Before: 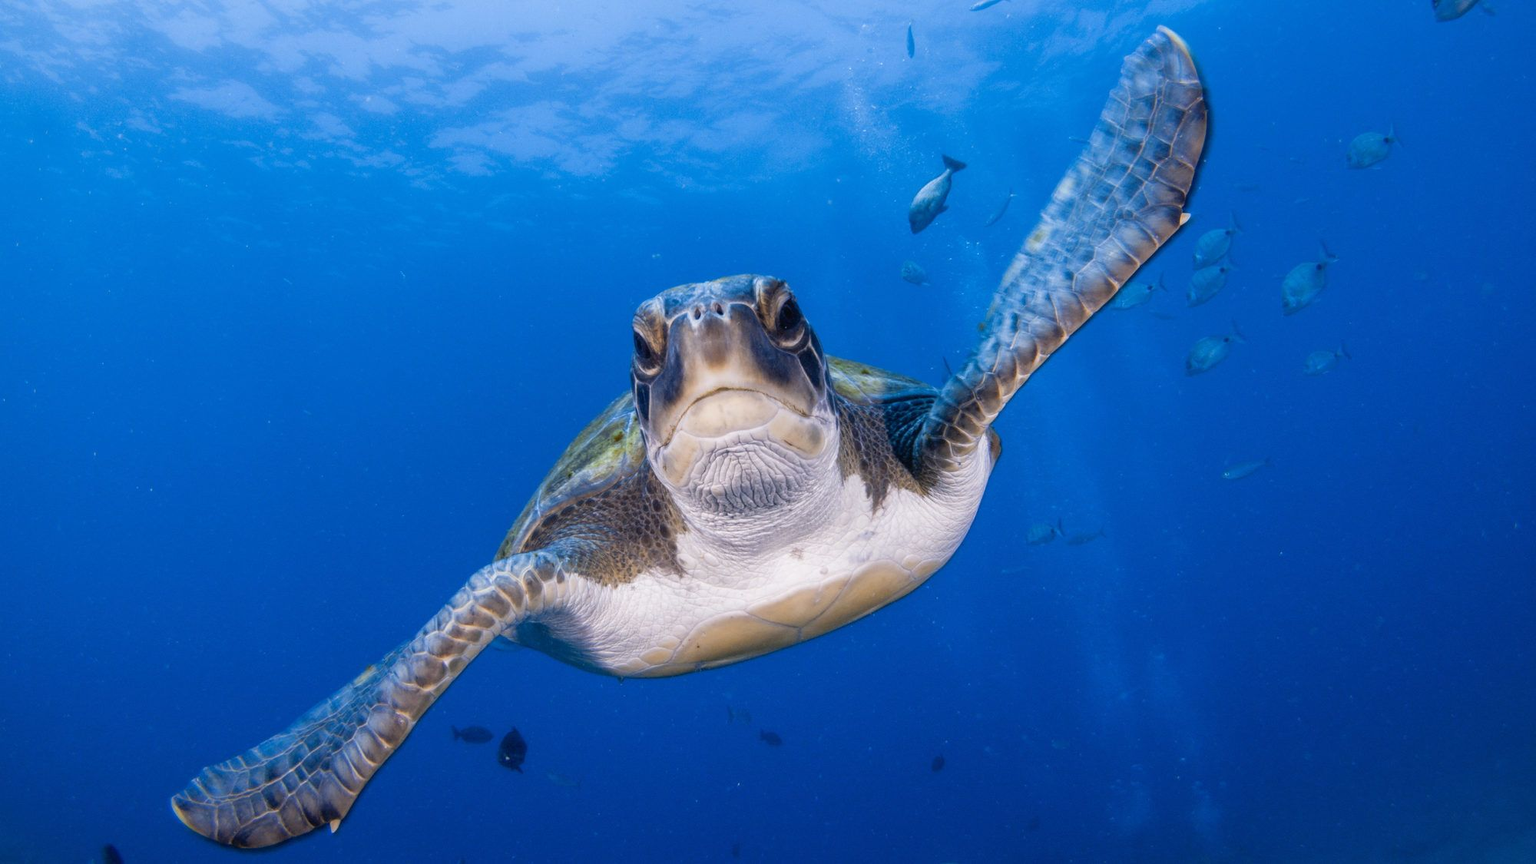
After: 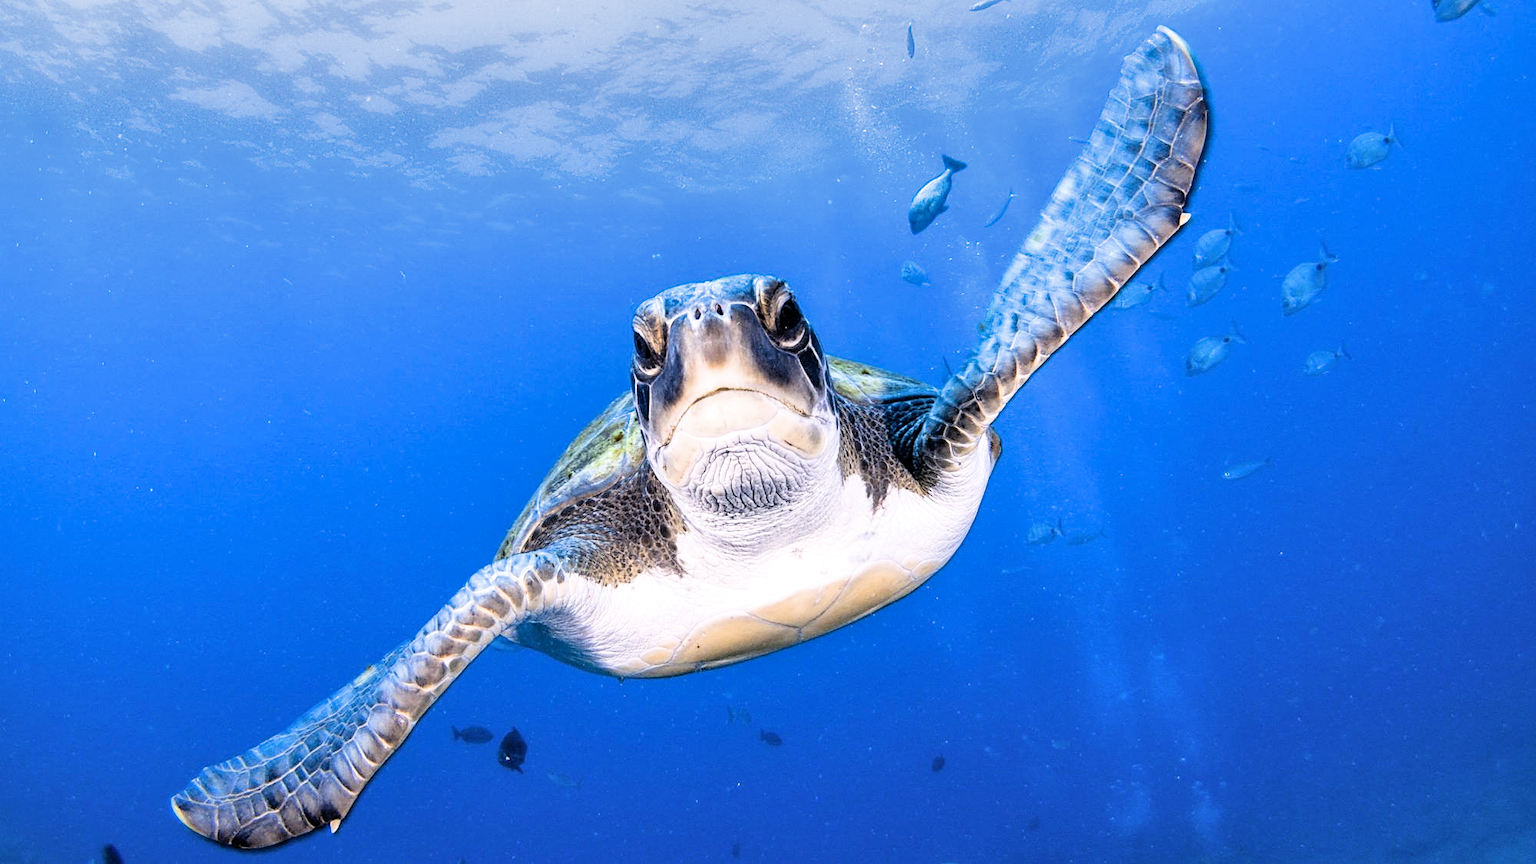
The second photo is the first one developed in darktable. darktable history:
filmic rgb: black relative exposure -4.03 EV, white relative exposure 2.99 EV, threshold 5.95 EV, hardness 3.02, contrast 1.498, enable highlight reconstruction true
exposure: black level correction 0, exposure 1.001 EV, compensate exposure bias true, compensate highlight preservation false
shadows and highlights: shadows color adjustment 99.15%, highlights color adjustment 0.15%, low approximation 0.01, soften with gaussian
sharpen: amount 0.572
